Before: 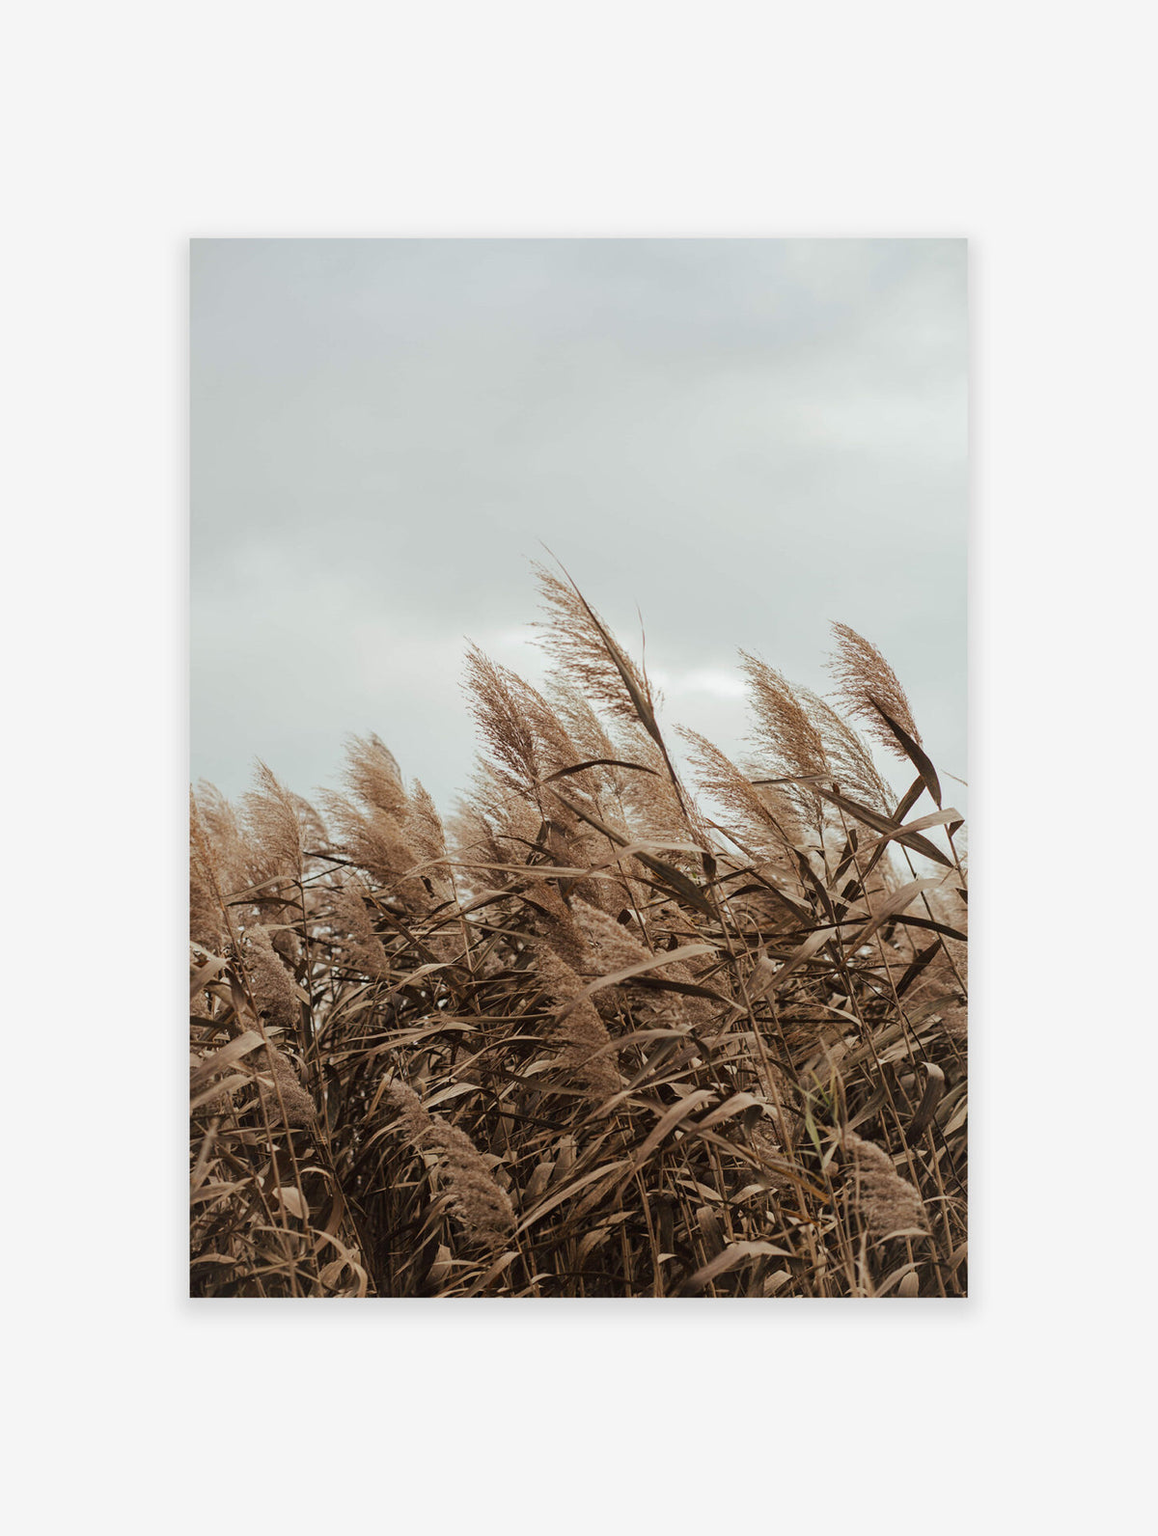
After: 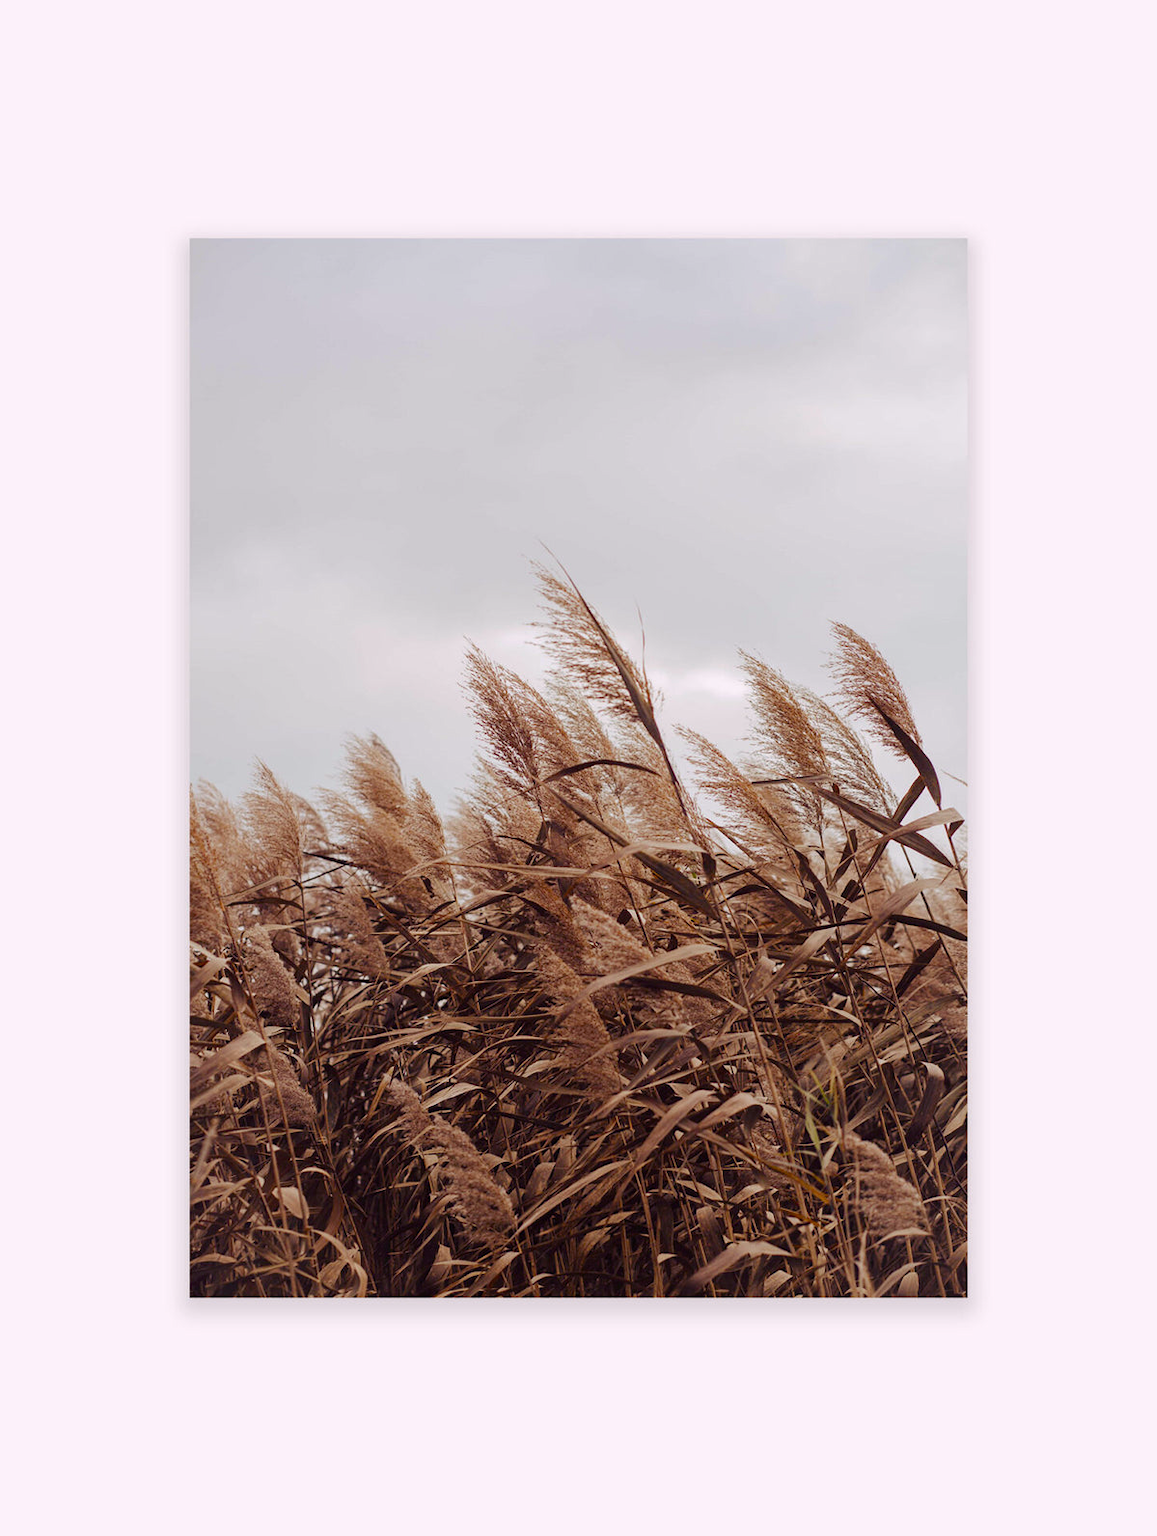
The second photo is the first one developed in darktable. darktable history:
color balance rgb: shadows lift › luminance -21.406%, shadows lift › chroma 9.23%, shadows lift › hue 283.3°, highlights gain › chroma 1.498%, highlights gain › hue 310.79°, perceptual saturation grading › global saturation 34.758%, perceptual saturation grading › highlights -29.829%, perceptual saturation grading › shadows 34.972%, global vibrance 0.749%
